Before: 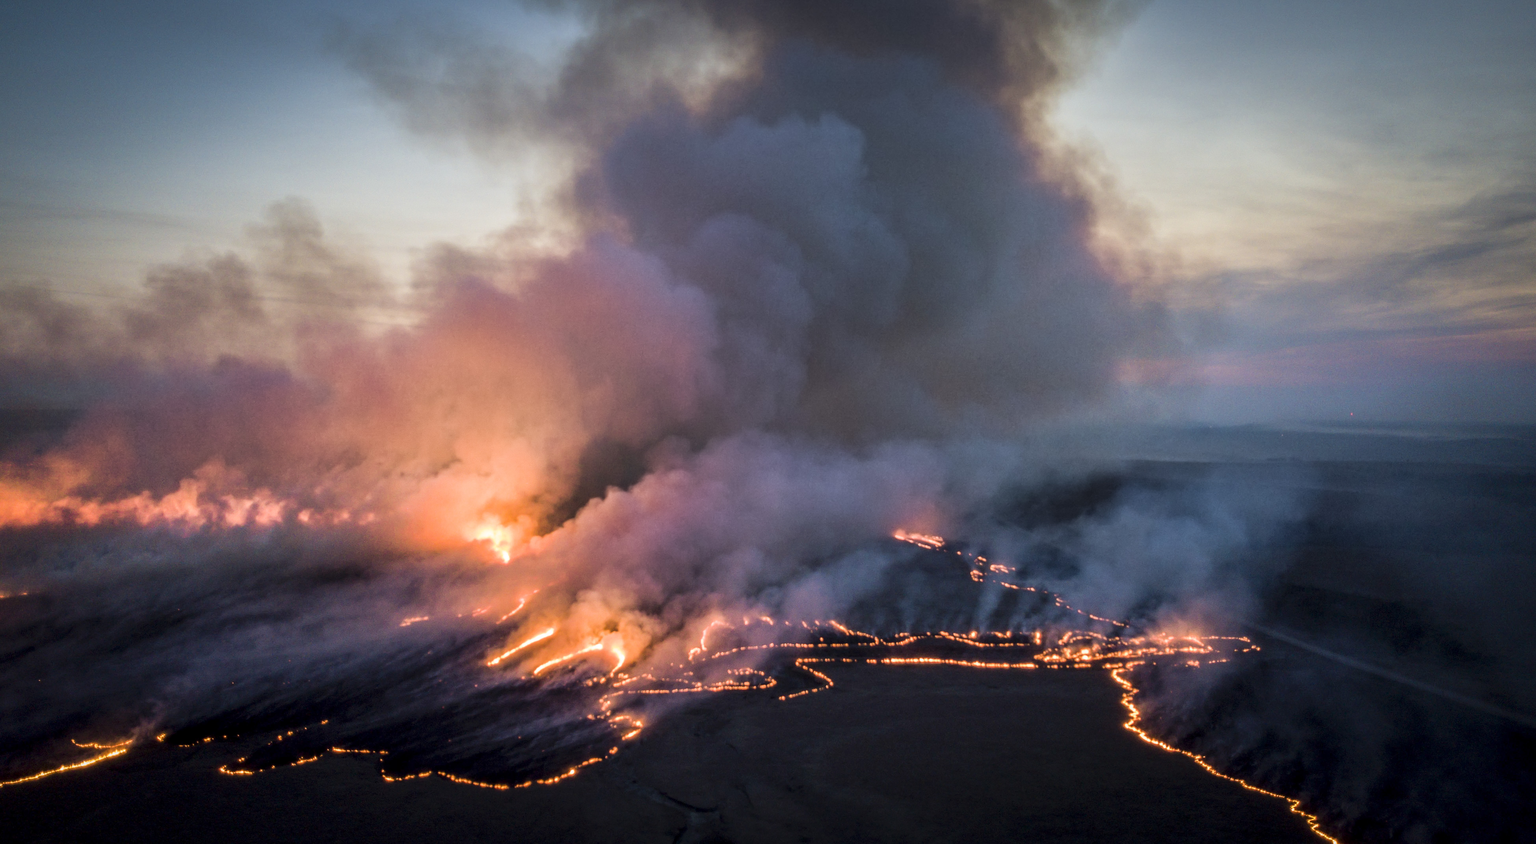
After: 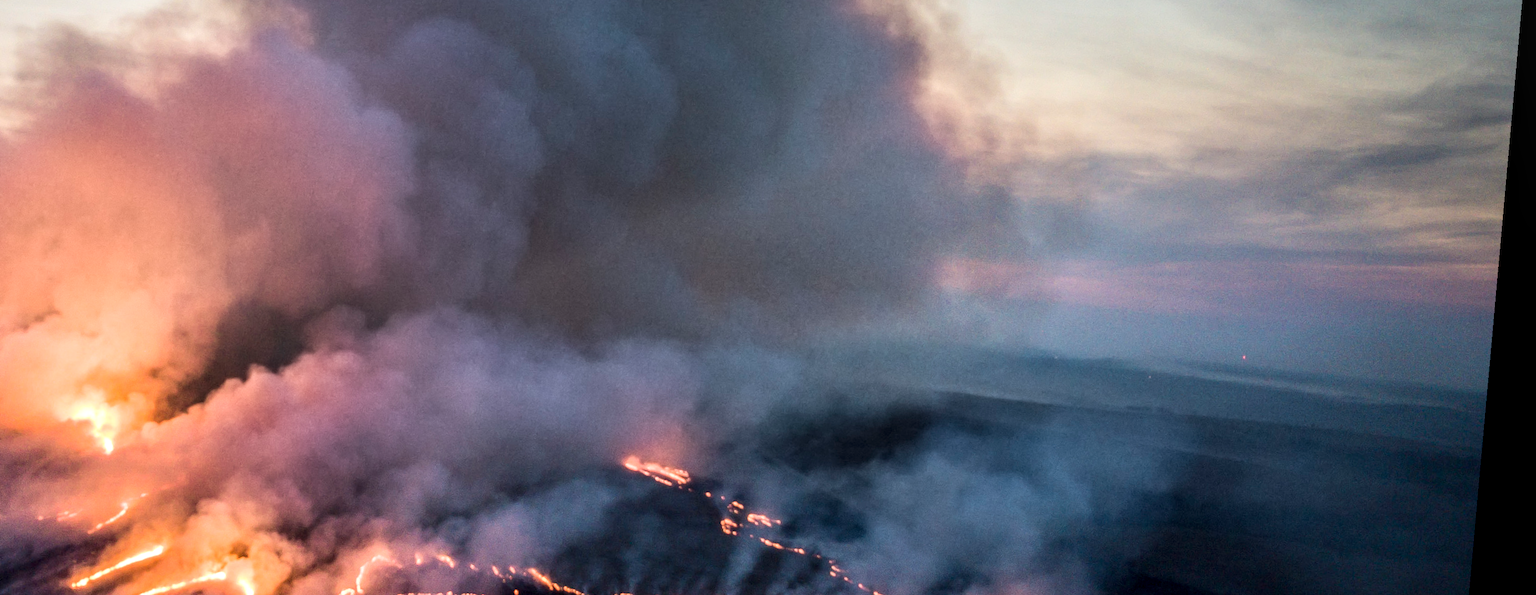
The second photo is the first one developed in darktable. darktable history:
local contrast: on, module defaults
rotate and perspective: rotation 5.12°, automatic cropping off
crop and rotate: left 27.938%, top 27.046%, bottom 27.046%
contrast brightness saturation: contrast 0.15, brightness 0.05
